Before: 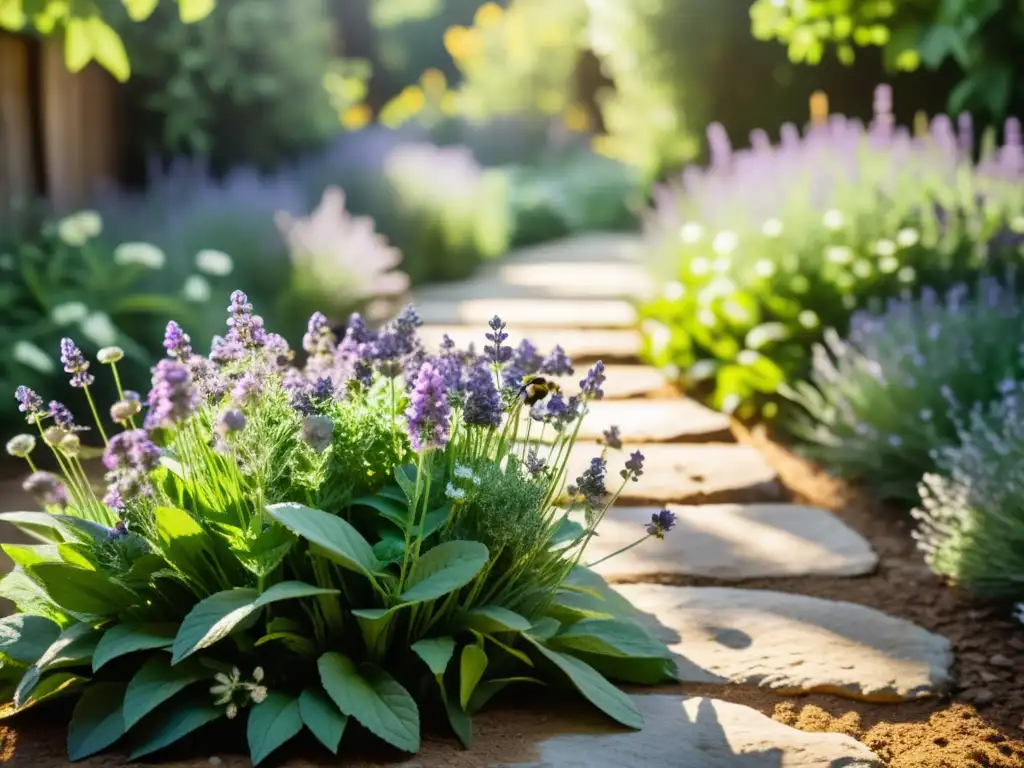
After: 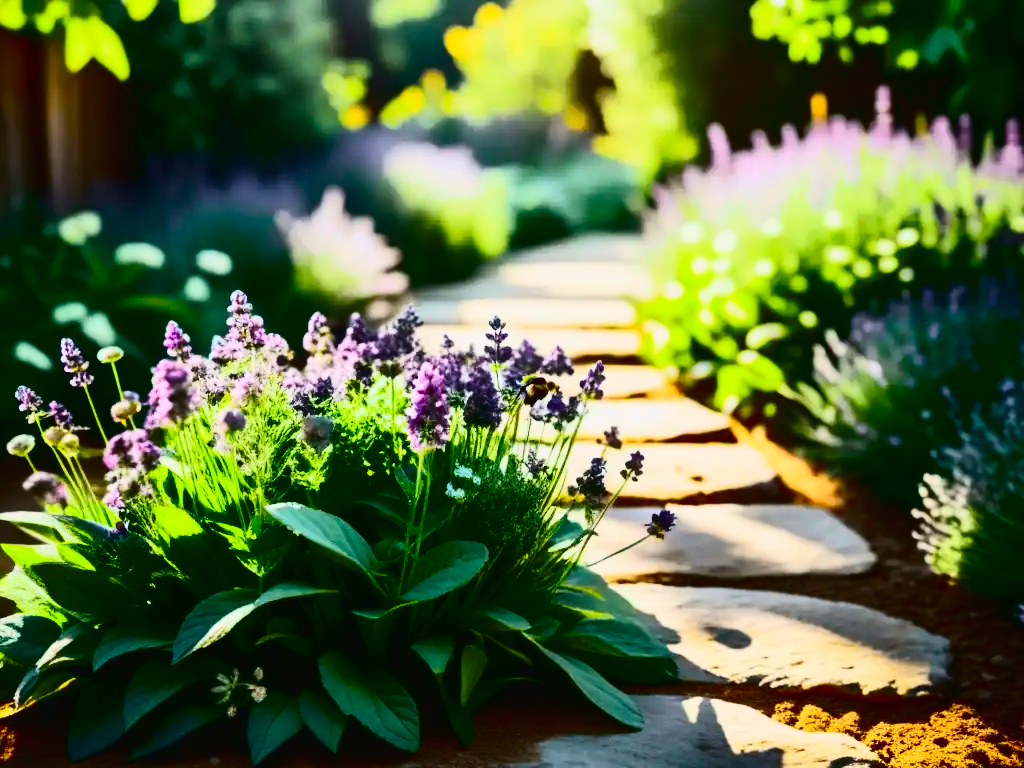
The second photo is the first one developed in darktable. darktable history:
tone curve: curves: ch0 [(0, 0.023) (0.132, 0.075) (0.251, 0.186) (0.463, 0.461) (0.662, 0.757) (0.854, 0.909) (1, 0.973)]; ch1 [(0, 0) (0.447, 0.411) (0.483, 0.469) (0.498, 0.496) (0.518, 0.514) (0.561, 0.579) (0.604, 0.645) (0.669, 0.73) (0.819, 0.93) (1, 1)]; ch2 [(0, 0) (0.307, 0.315) (0.425, 0.438) (0.483, 0.477) (0.503, 0.503) (0.526, 0.534) (0.567, 0.569) (0.617, 0.674) (0.703, 0.797) (0.985, 0.966)], color space Lab, independent channels
contrast brightness saturation: contrast 0.22, brightness -0.19, saturation 0.24
